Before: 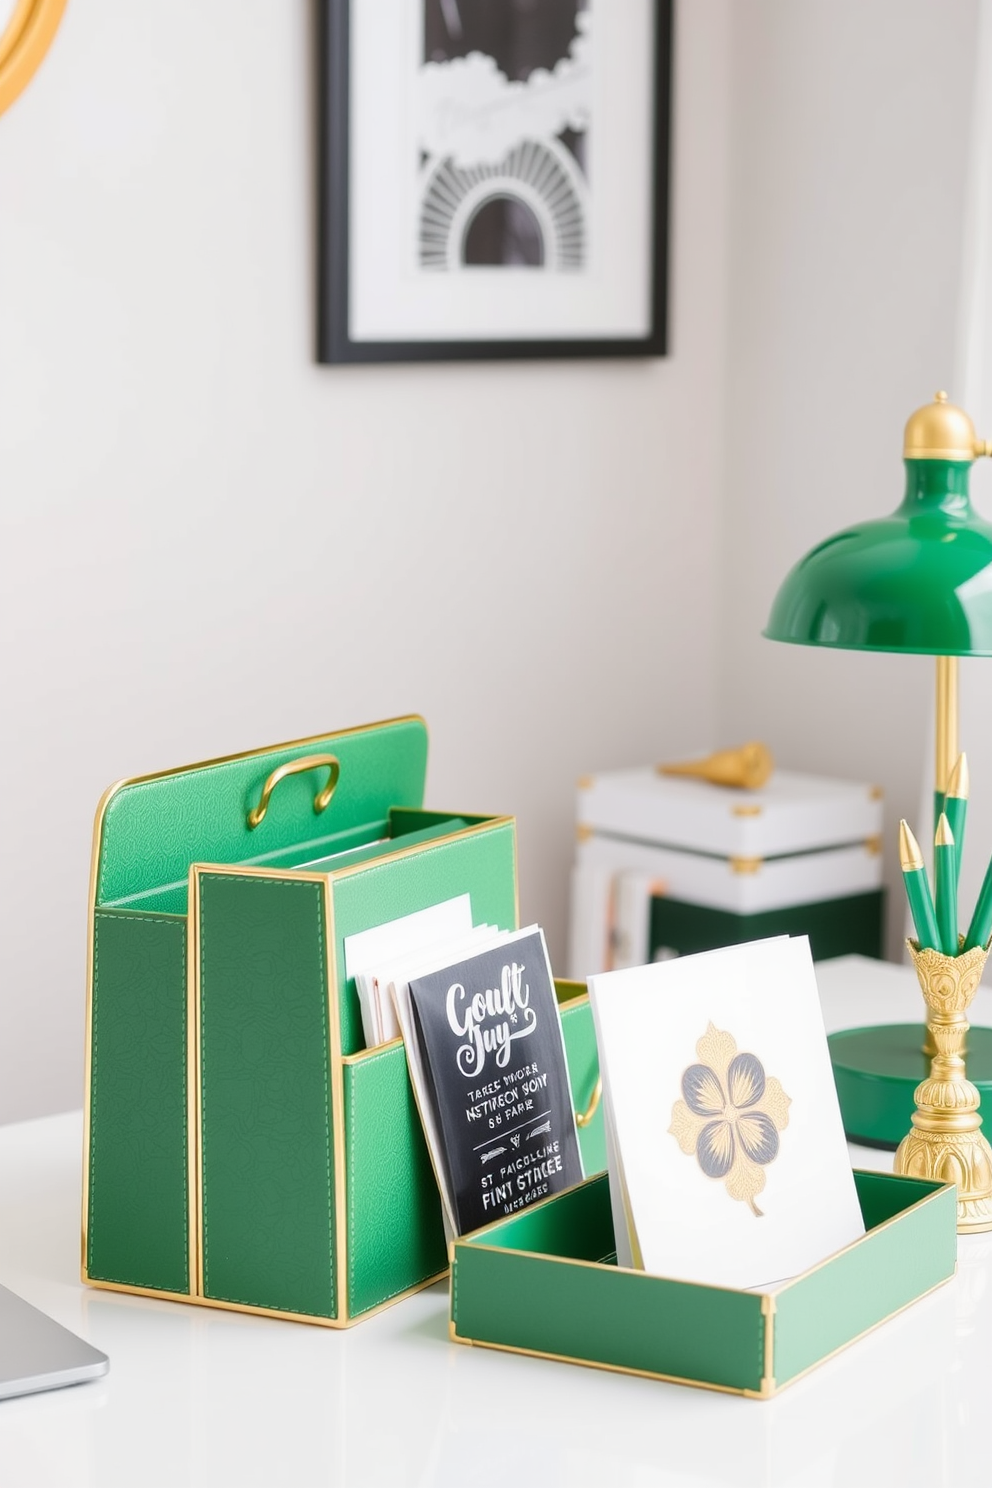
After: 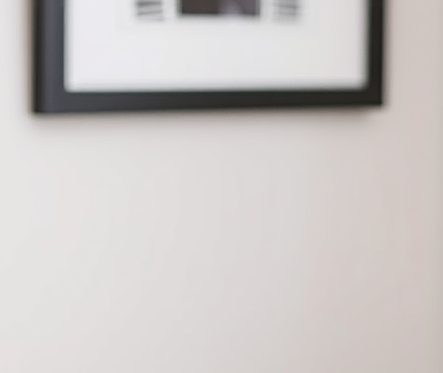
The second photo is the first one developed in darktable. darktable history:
crop: left 28.64%, top 16.832%, right 26.637%, bottom 58.055%
sharpen: radius 2.767
